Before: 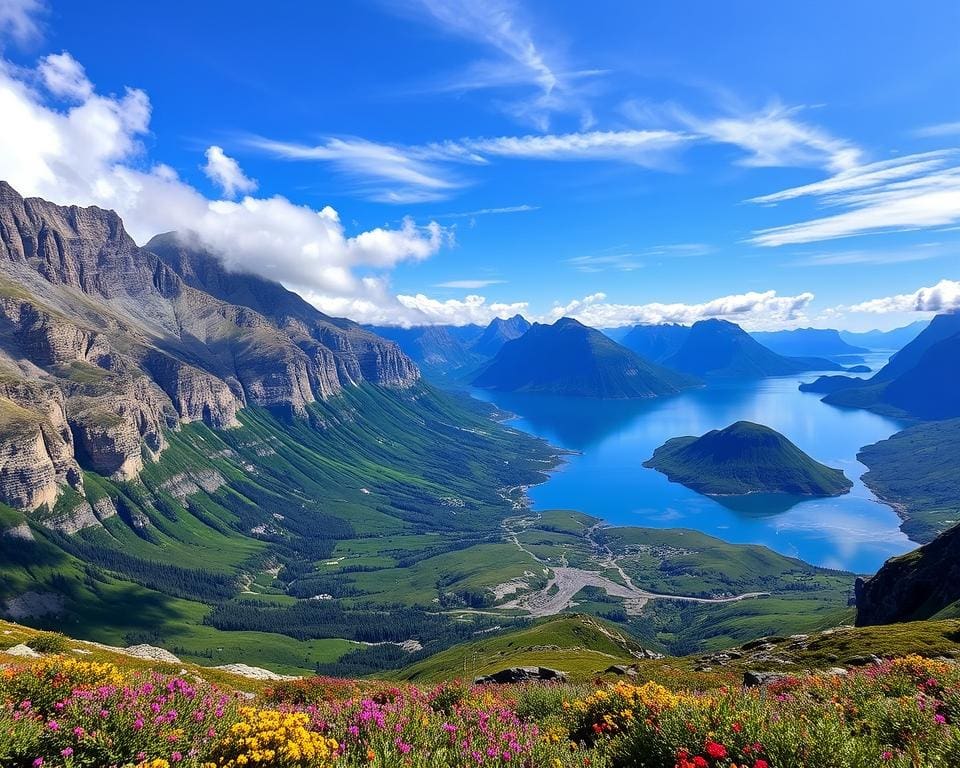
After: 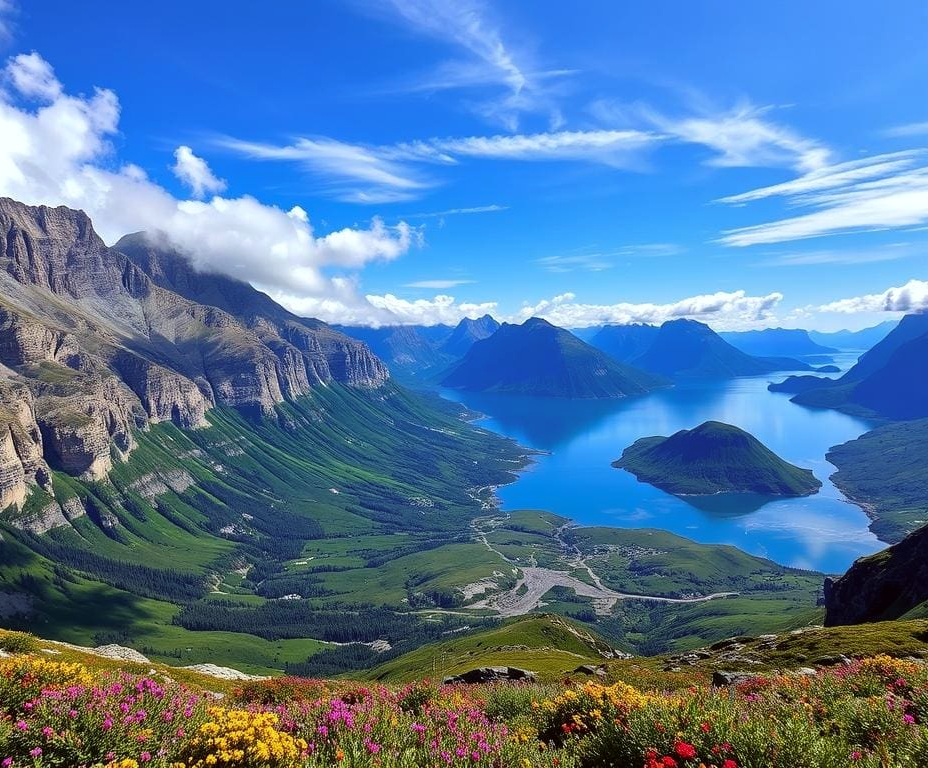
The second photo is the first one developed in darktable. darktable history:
crop and rotate: left 3.238%
color correction: highlights a* -2.73, highlights b* -2.09, shadows a* 2.41, shadows b* 2.73
